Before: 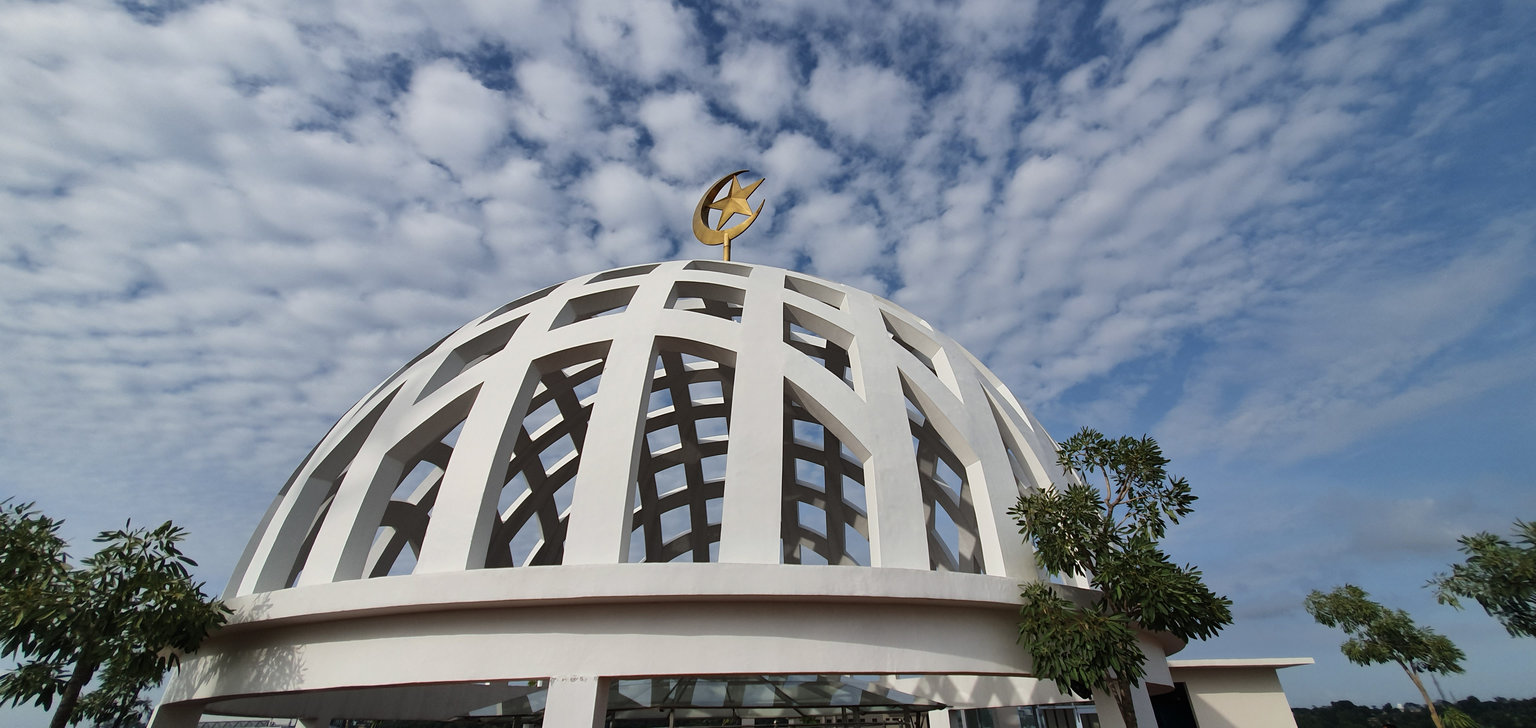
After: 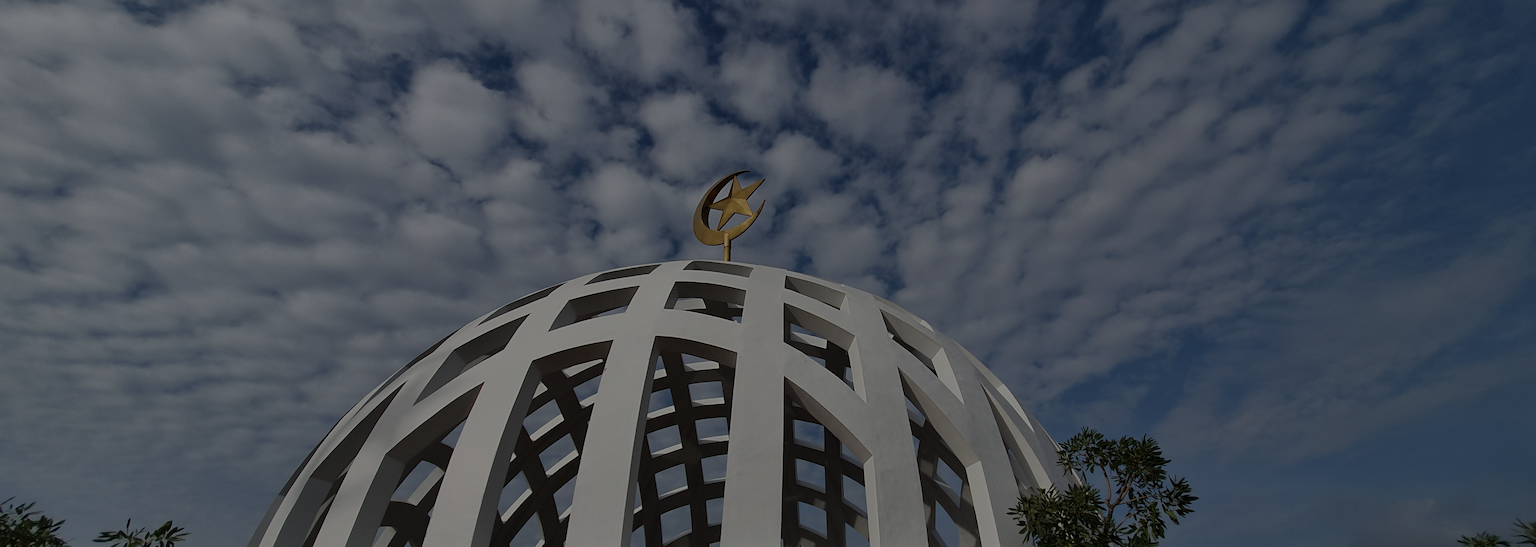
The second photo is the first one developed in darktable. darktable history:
tone equalizer: -8 EV -1.99 EV, -7 EV -1.97 EV, -6 EV -1.98 EV, -5 EV -1.98 EV, -4 EV -1.97 EV, -3 EV -1.98 EV, -2 EV -1.97 EV, -1 EV -1.62 EV, +0 EV -1.99 EV, edges refinement/feathering 500, mask exposure compensation -1.57 EV, preserve details no
crop: bottom 24.834%
